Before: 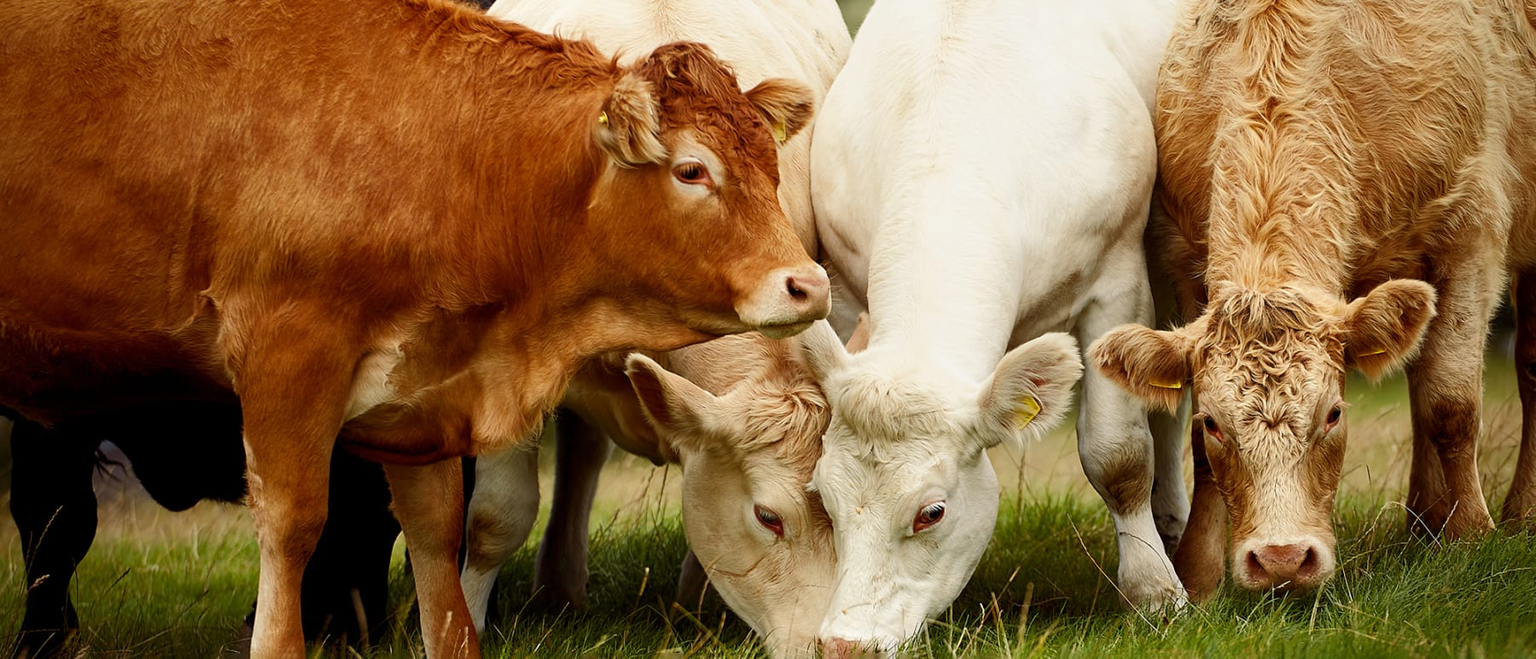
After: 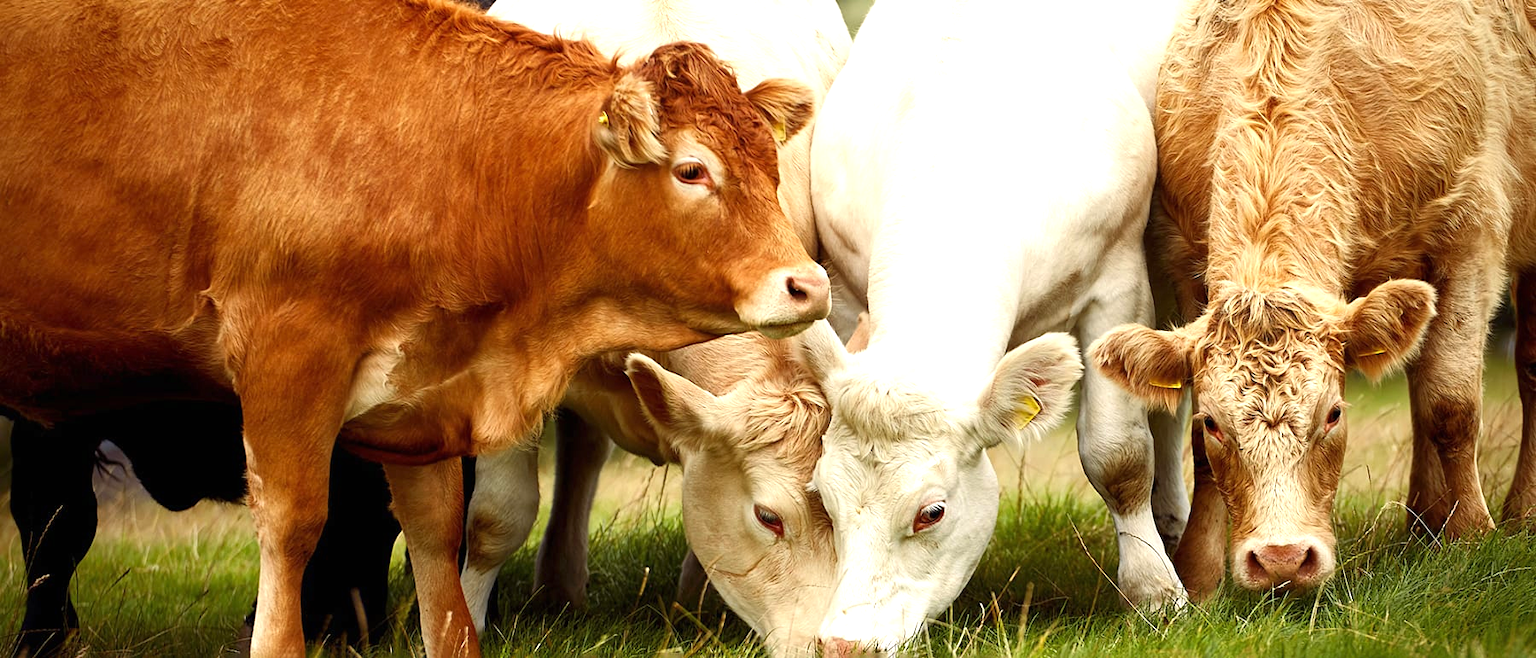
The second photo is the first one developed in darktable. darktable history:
color correction: highlights a* 0.003, highlights b* -0.283
exposure: black level correction 0, exposure 0.7 EV, compensate exposure bias true, compensate highlight preservation false
